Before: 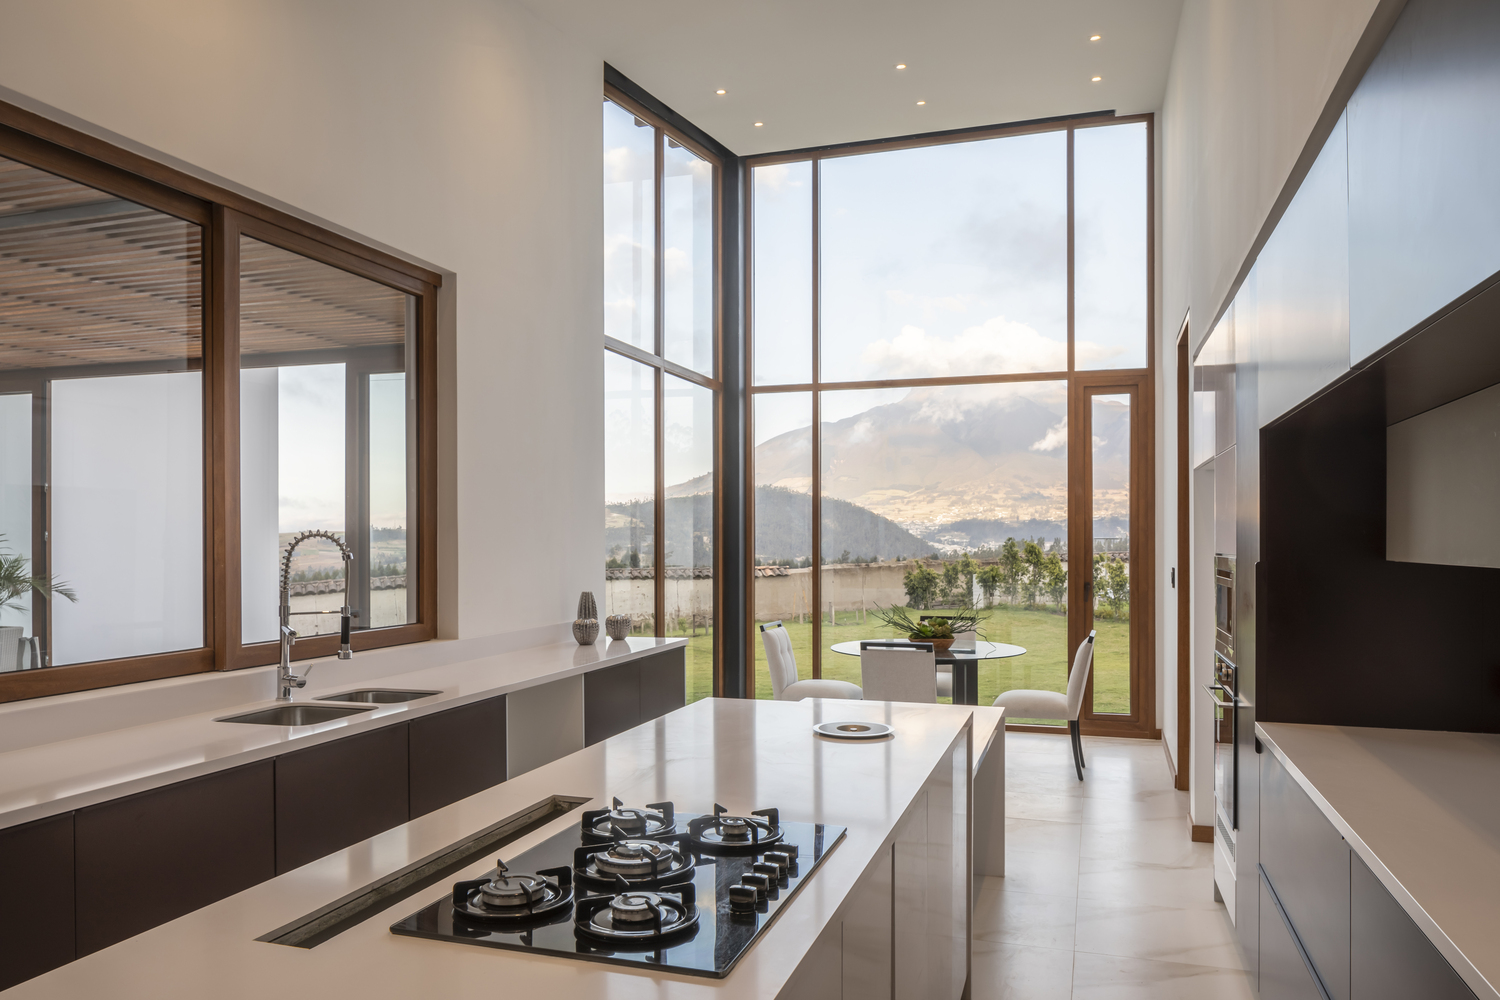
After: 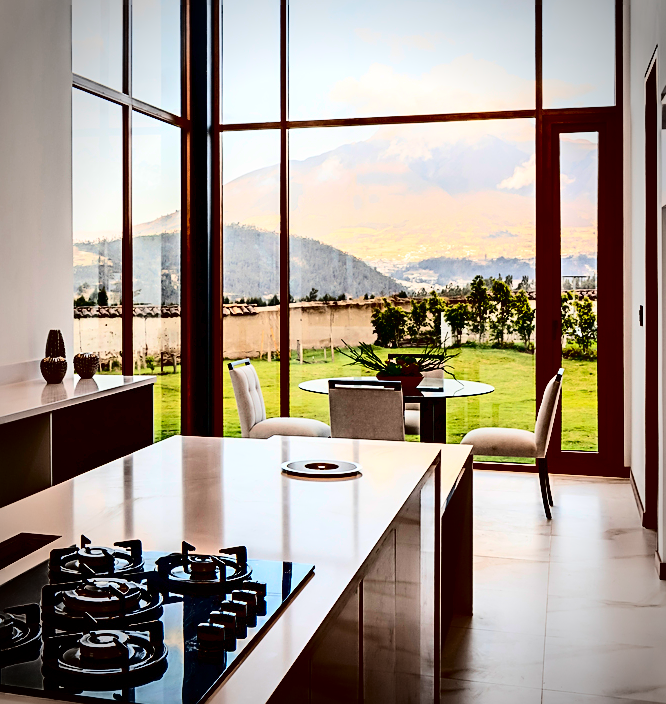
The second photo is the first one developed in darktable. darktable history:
vignetting: brightness -0.575, automatic ratio true
contrast brightness saturation: contrast 0.779, brightness -0.993, saturation 0.996
sharpen: on, module defaults
crop: left 35.507%, top 26.205%, right 20.049%, bottom 3.354%
